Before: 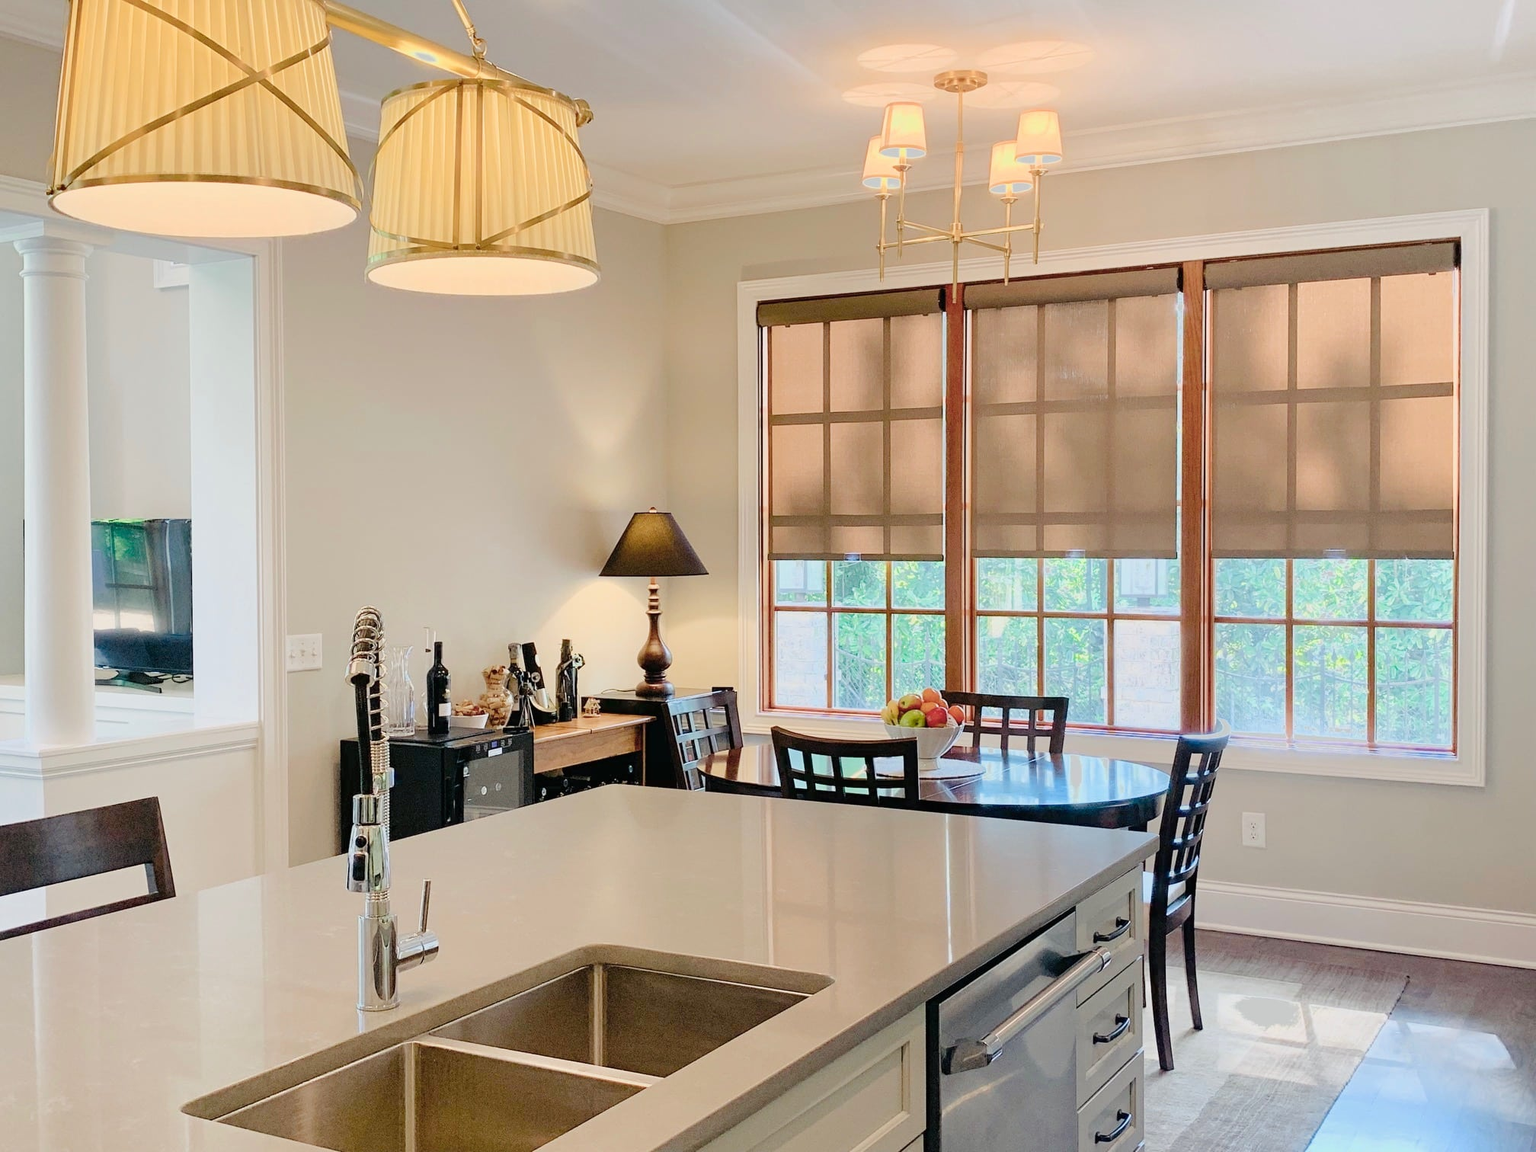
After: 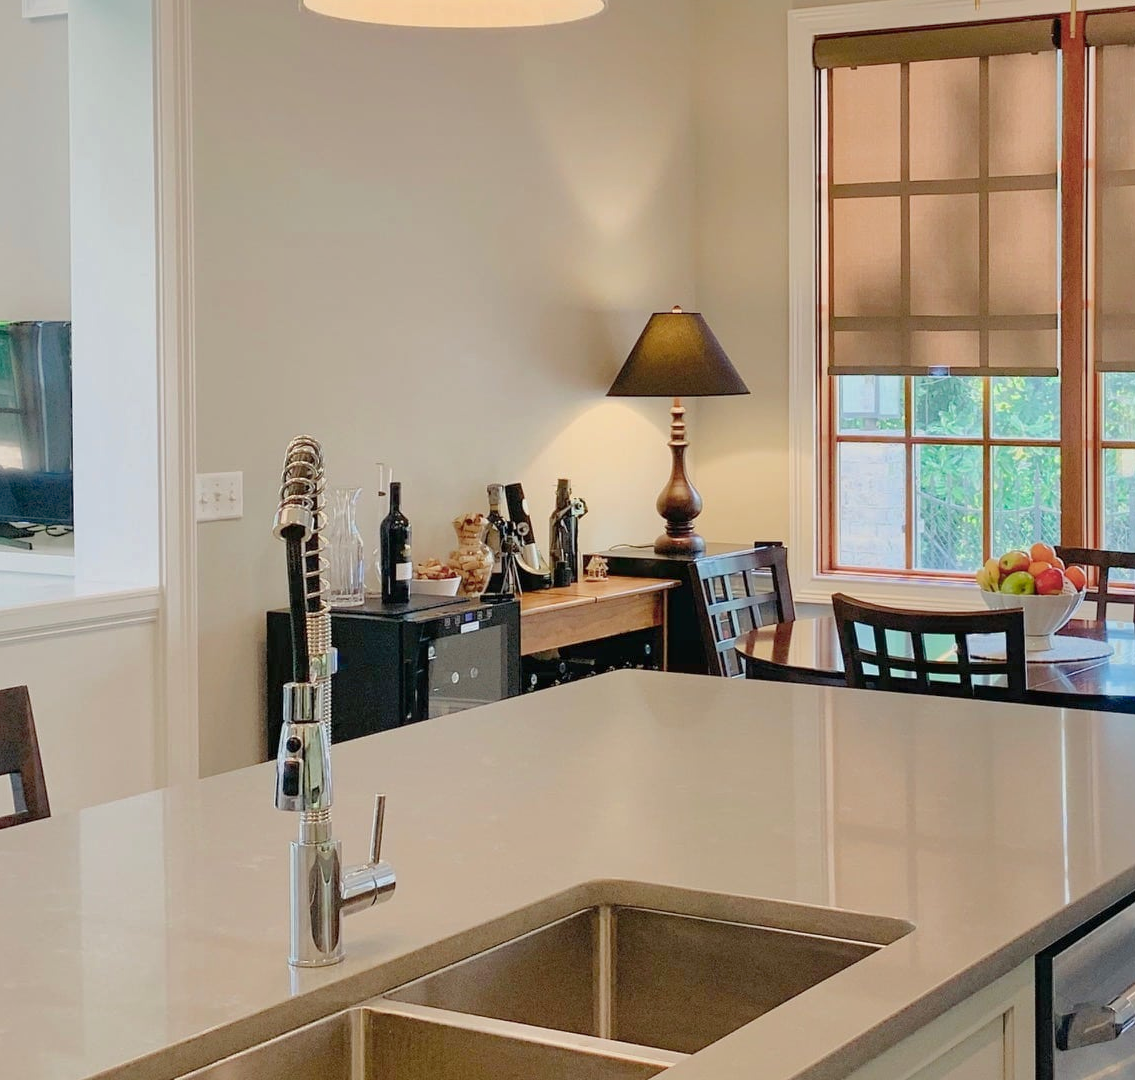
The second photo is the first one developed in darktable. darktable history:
crop: left 8.966%, top 23.852%, right 34.699%, bottom 4.703%
shadows and highlights: on, module defaults
